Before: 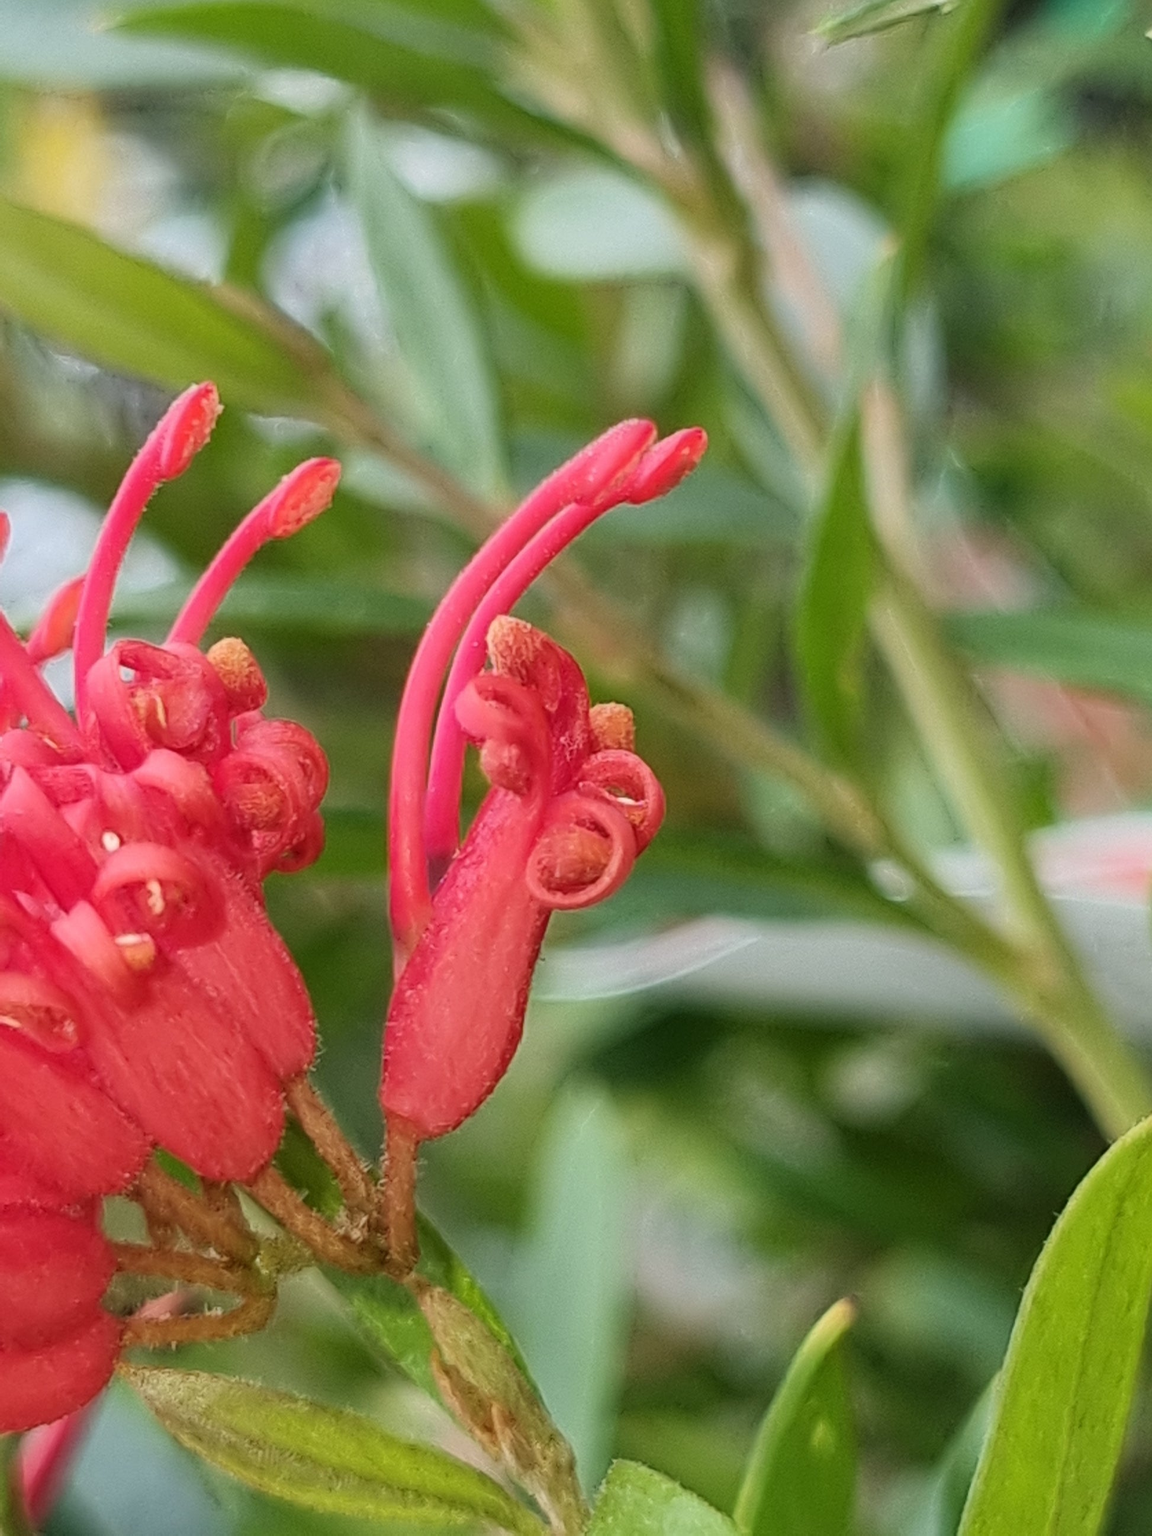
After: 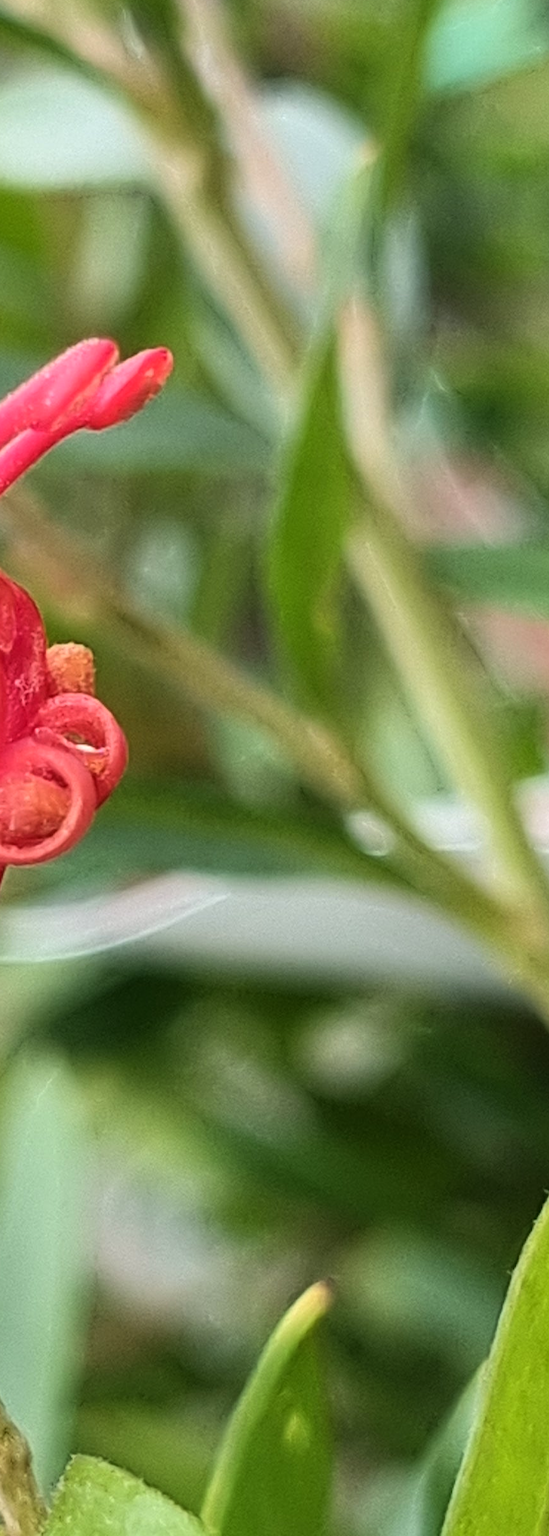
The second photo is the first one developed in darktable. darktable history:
crop: left 47.448%, top 6.753%, right 8.037%
tone equalizer: -8 EV -0.397 EV, -7 EV -0.398 EV, -6 EV -0.297 EV, -5 EV -0.183 EV, -3 EV 0.201 EV, -2 EV 0.334 EV, -1 EV 0.386 EV, +0 EV 0.393 EV, edges refinement/feathering 500, mask exposure compensation -1.57 EV, preserve details no
